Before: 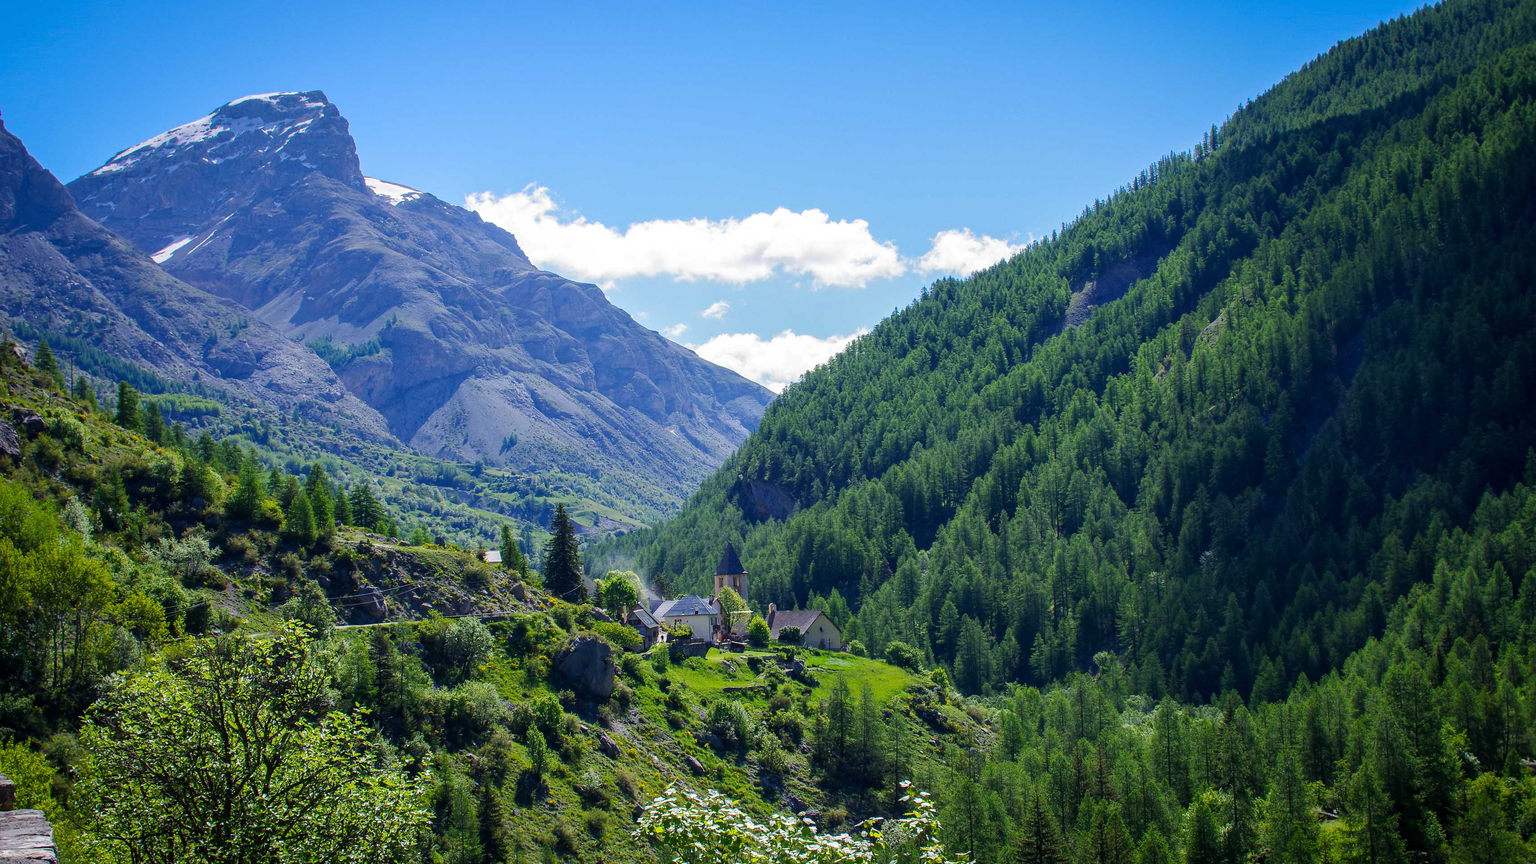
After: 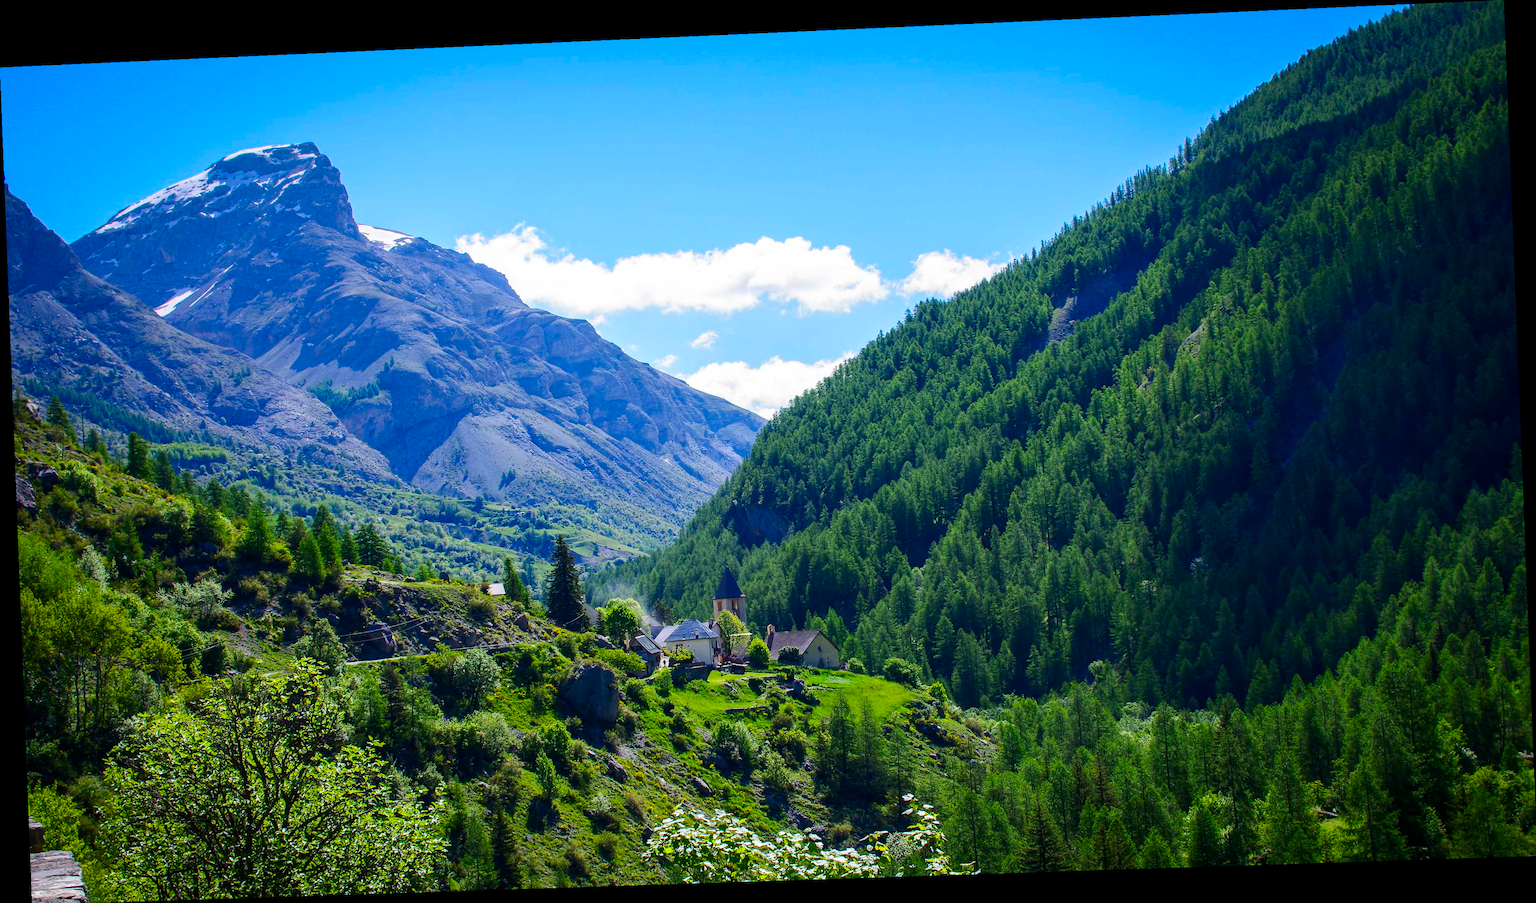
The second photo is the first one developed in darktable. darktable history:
contrast brightness saturation: contrast 0.16, saturation 0.32
rotate and perspective: rotation -2.22°, lens shift (horizontal) -0.022, automatic cropping off
